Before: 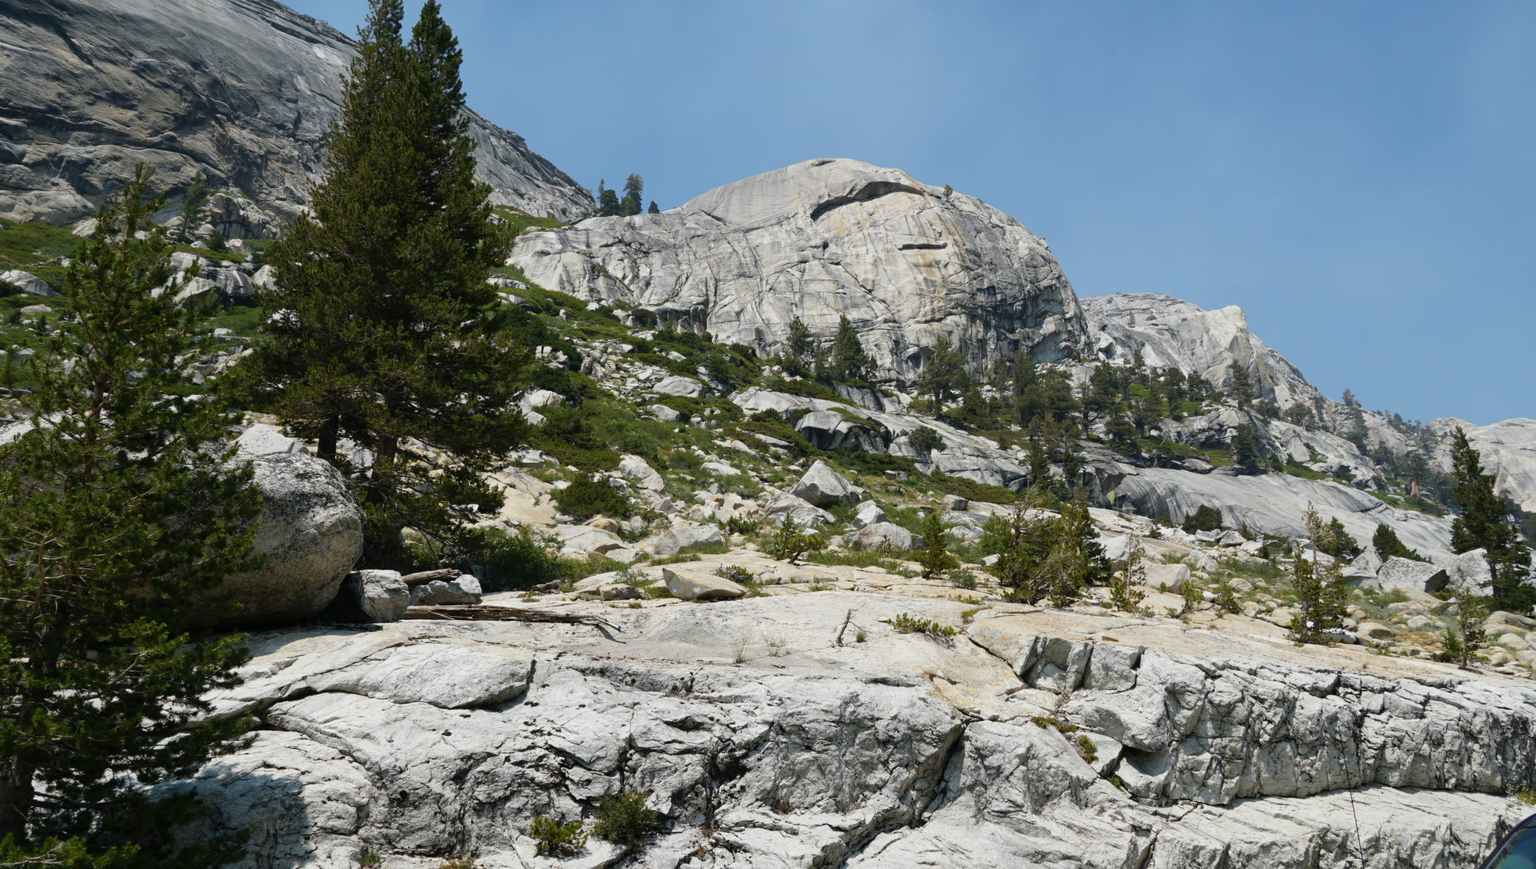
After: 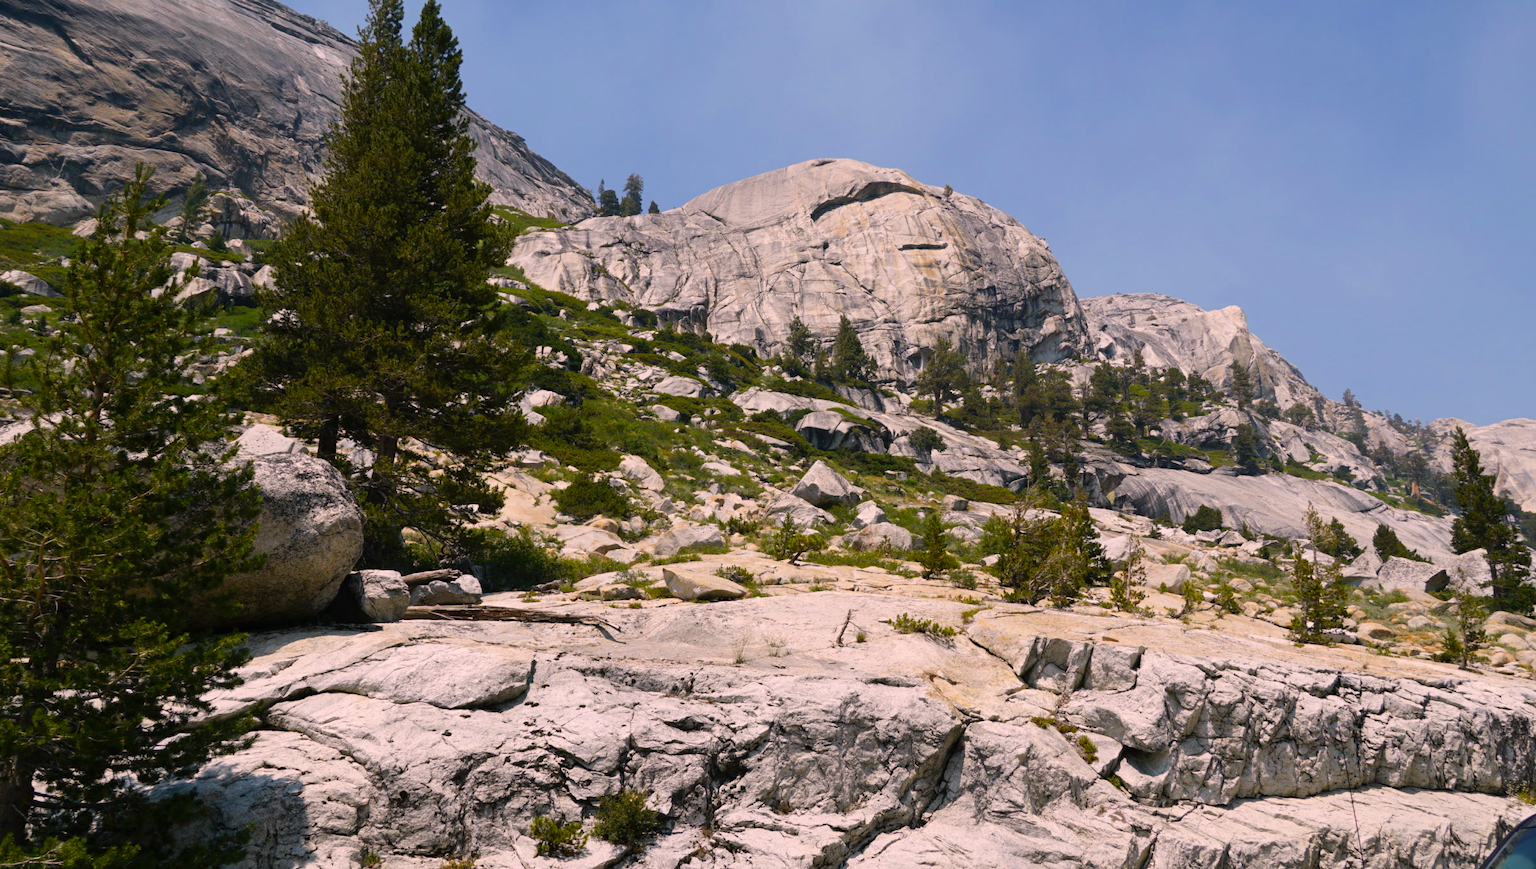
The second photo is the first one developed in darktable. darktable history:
color balance rgb: perceptual saturation grading › global saturation 20%, global vibrance 20%
color correction: highlights a* 14.52, highlights b* 4.84
